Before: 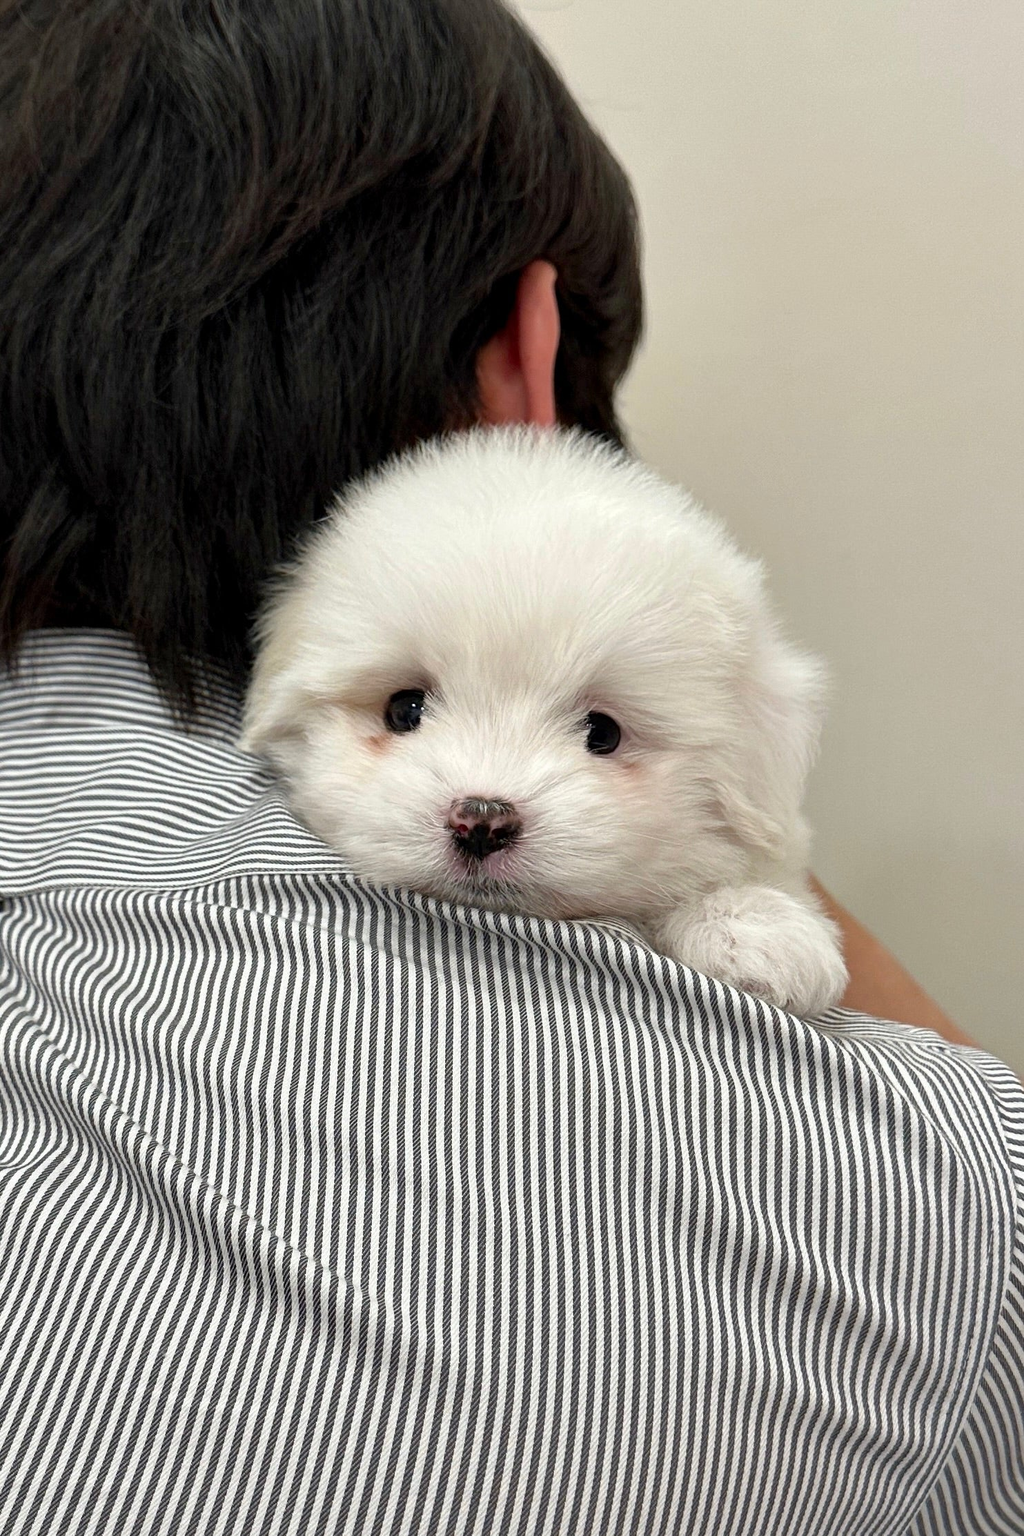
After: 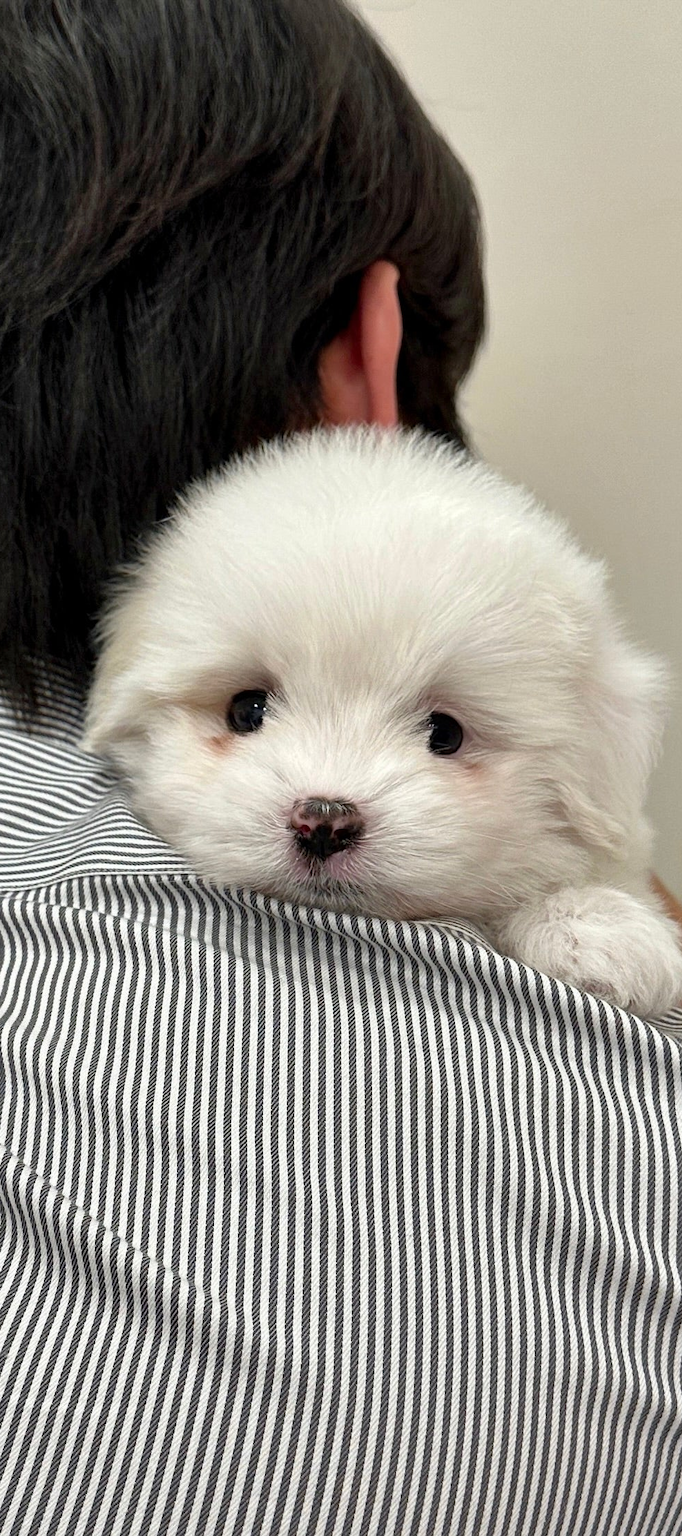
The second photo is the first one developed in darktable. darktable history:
crop and rotate: left 15.558%, right 17.768%
shadows and highlights: radius 125.44, shadows 30.35, highlights -30.99, low approximation 0.01, soften with gaussian
